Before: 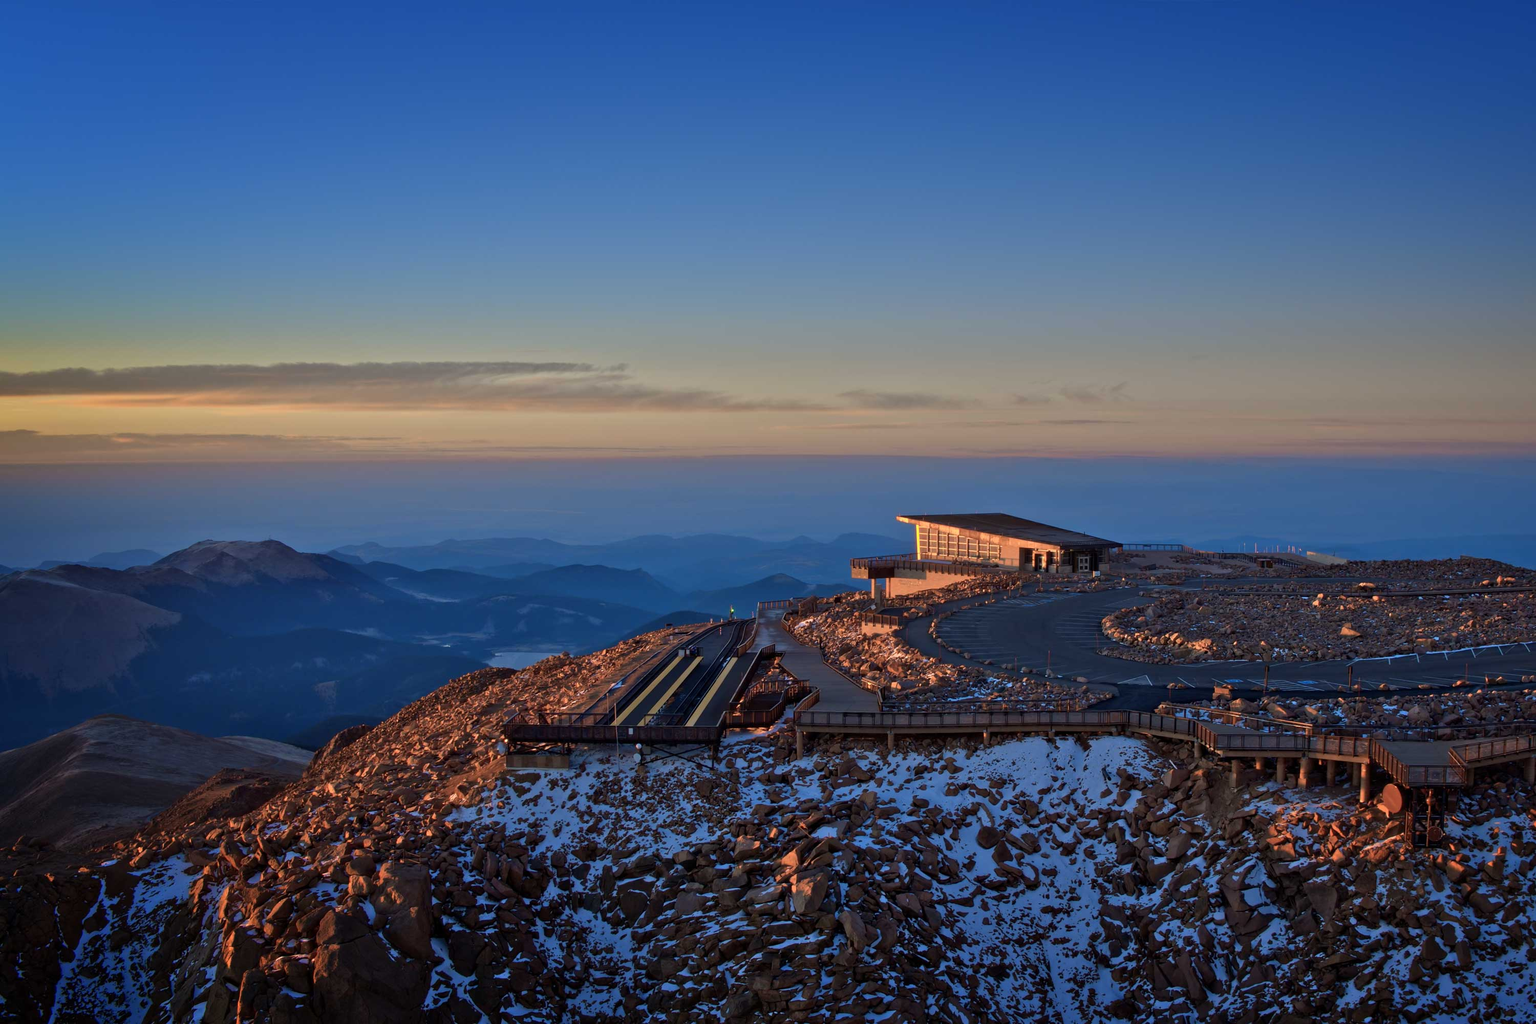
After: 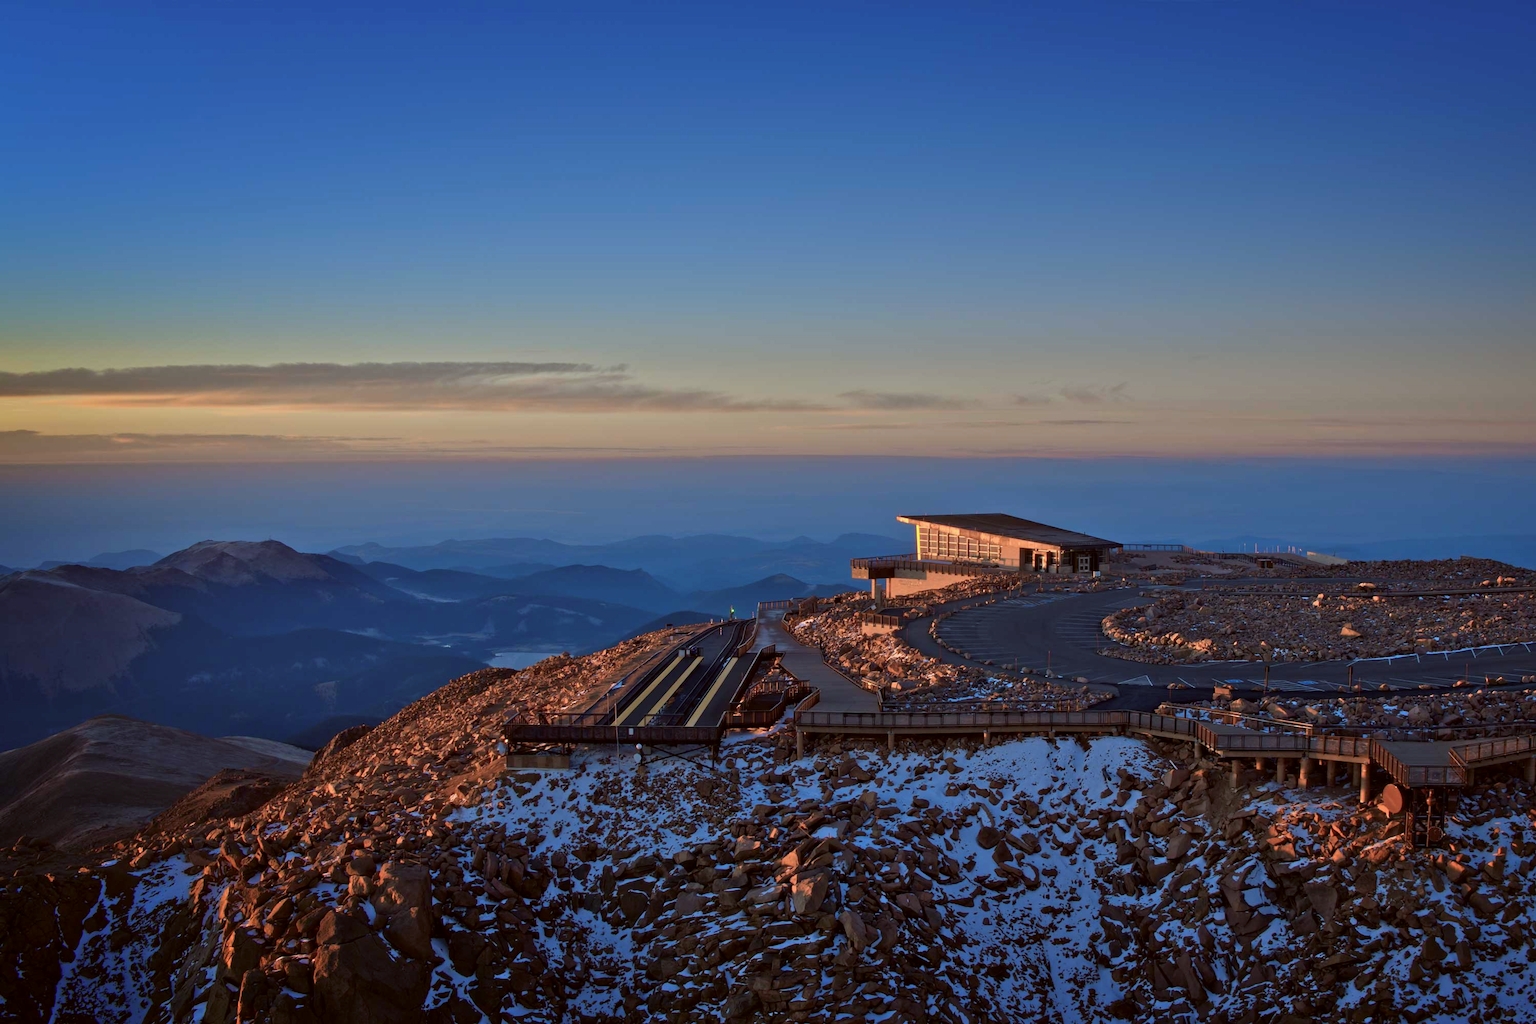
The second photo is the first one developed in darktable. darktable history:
color correction: highlights a* -3.36, highlights b* -6.28, shadows a* 2.95, shadows b* 5.58
